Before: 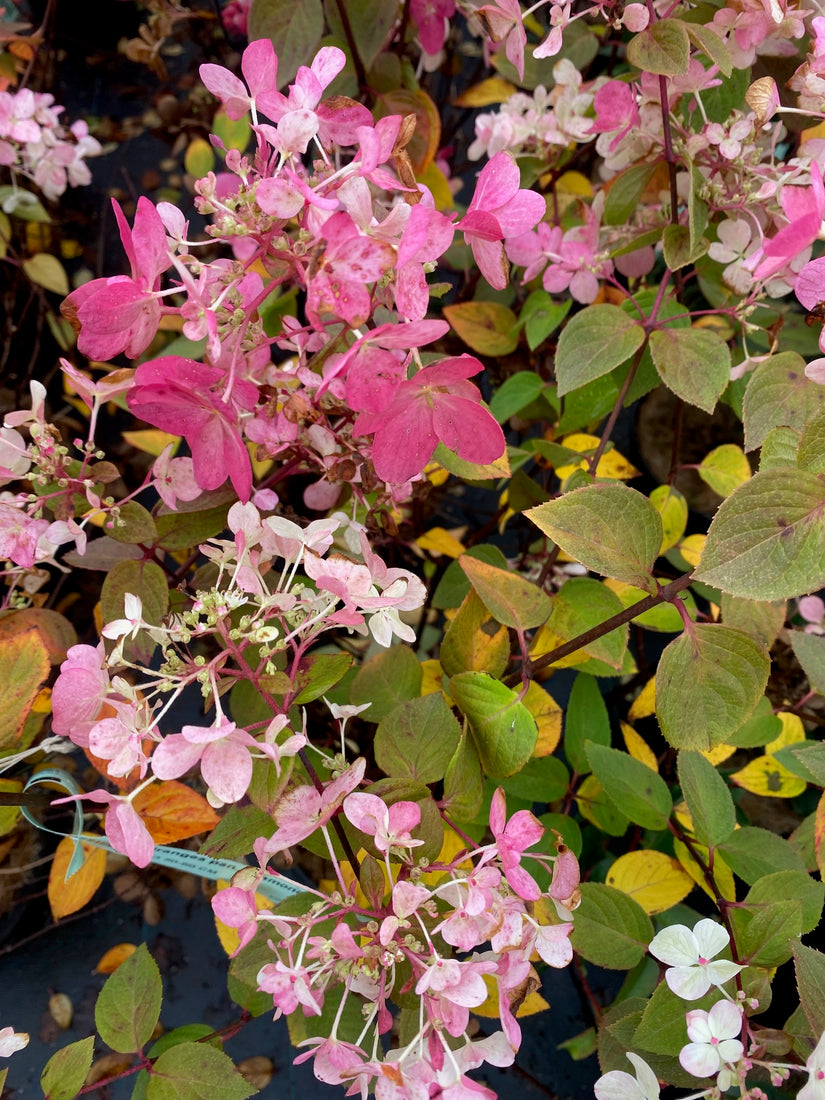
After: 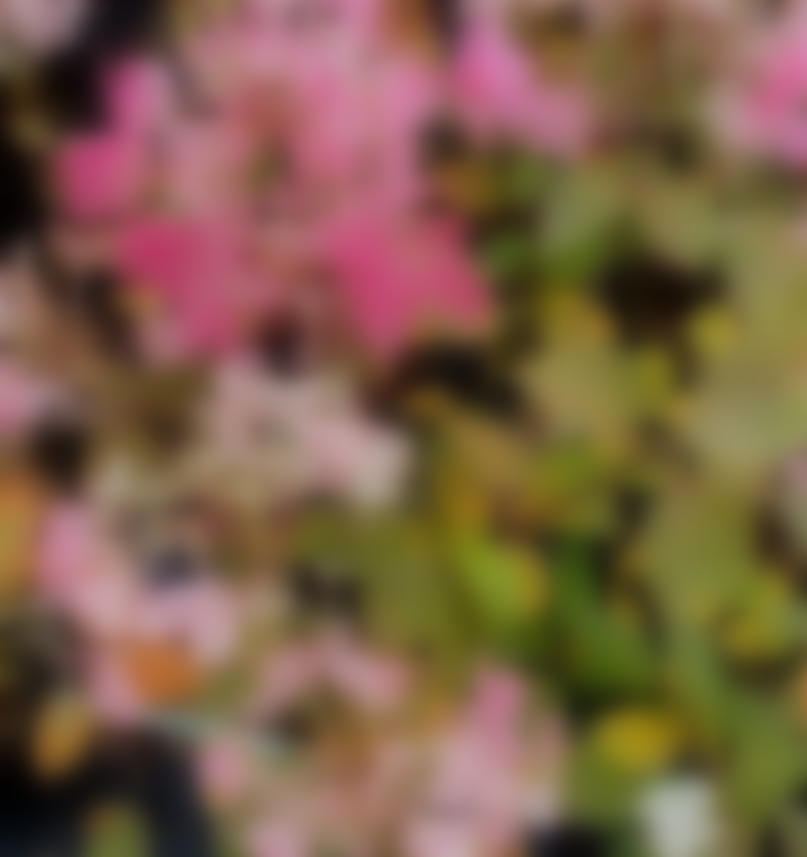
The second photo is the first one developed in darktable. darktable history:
crop and rotate: left 1.814%, top 12.818%, right 0.25%, bottom 9.225%
lowpass: radius 16, unbound 0
bloom: on, module defaults
filmic rgb: hardness 4.17
